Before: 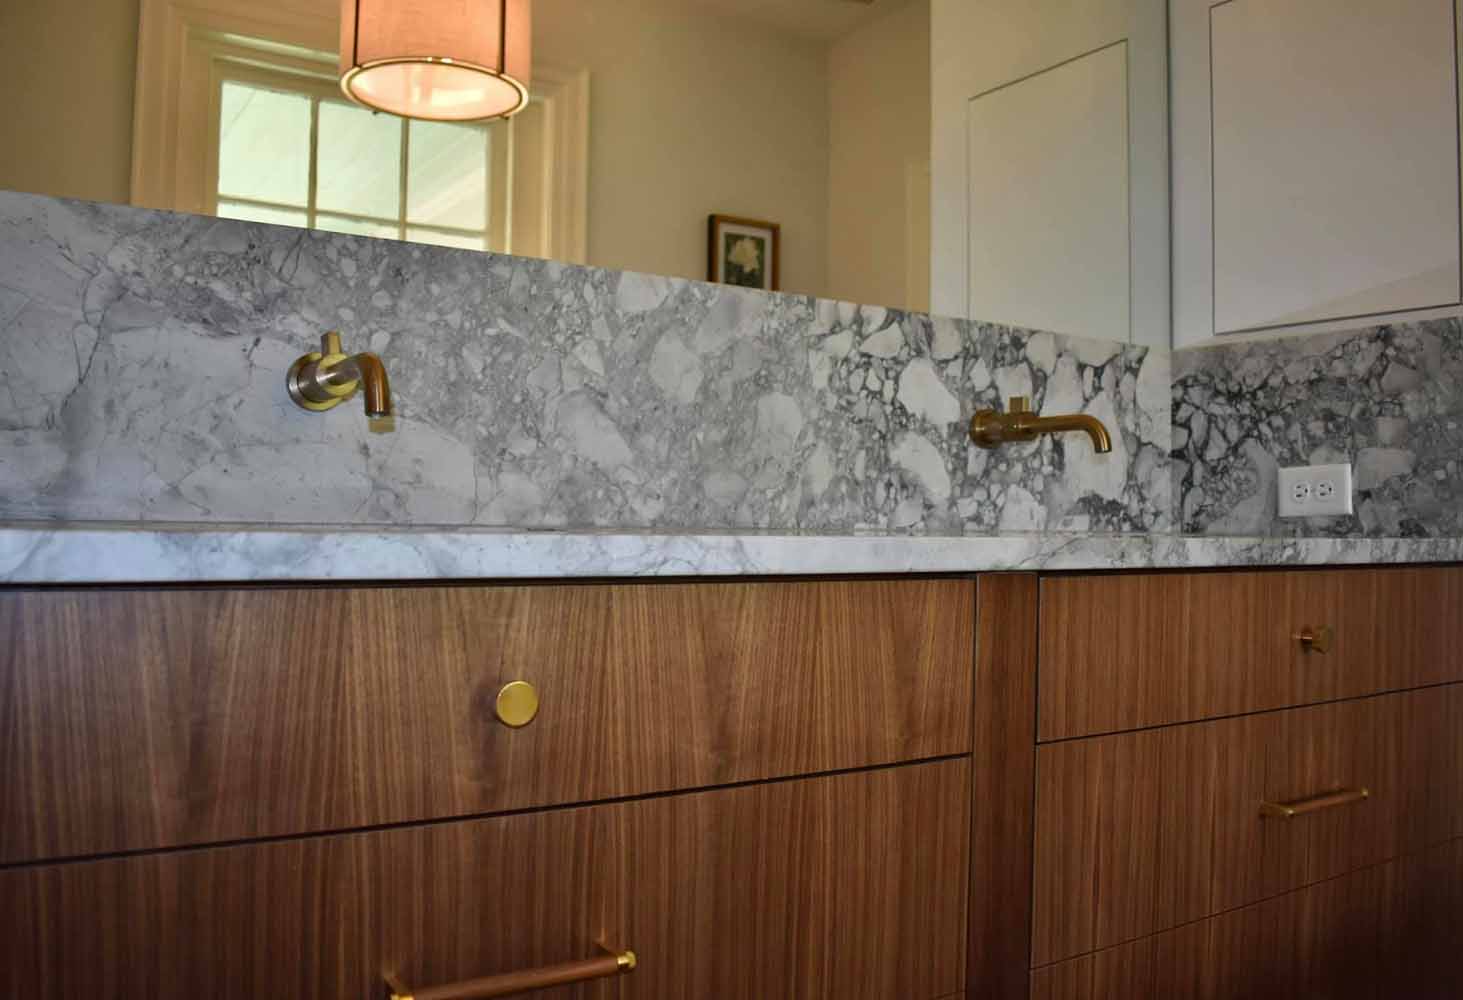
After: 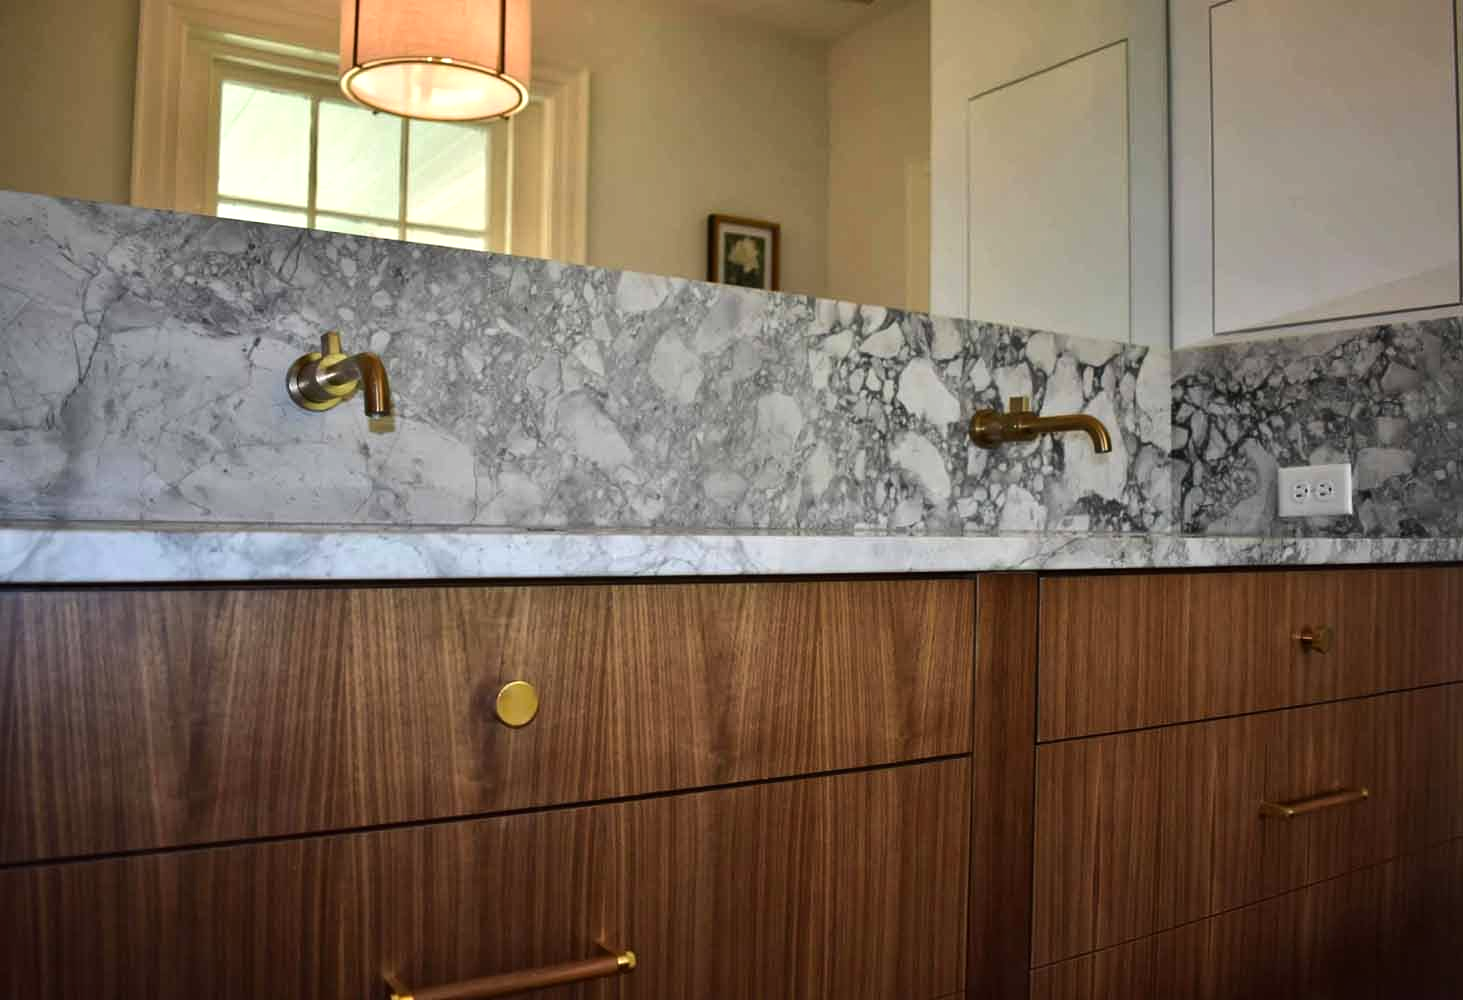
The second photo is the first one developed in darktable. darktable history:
tone equalizer: -8 EV -0.417 EV, -7 EV -0.389 EV, -6 EV -0.333 EV, -5 EV -0.222 EV, -3 EV 0.222 EV, -2 EV 0.333 EV, -1 EV 0.389 EV, +0 EV 0.417 EV, edges refinement/feathering 500, mask exposure compensation -1.57 EV, preserve details no
local contrast: mode bilateral grid, contrast 10, coarseness 25, detail 115%, midtone range 0.2
